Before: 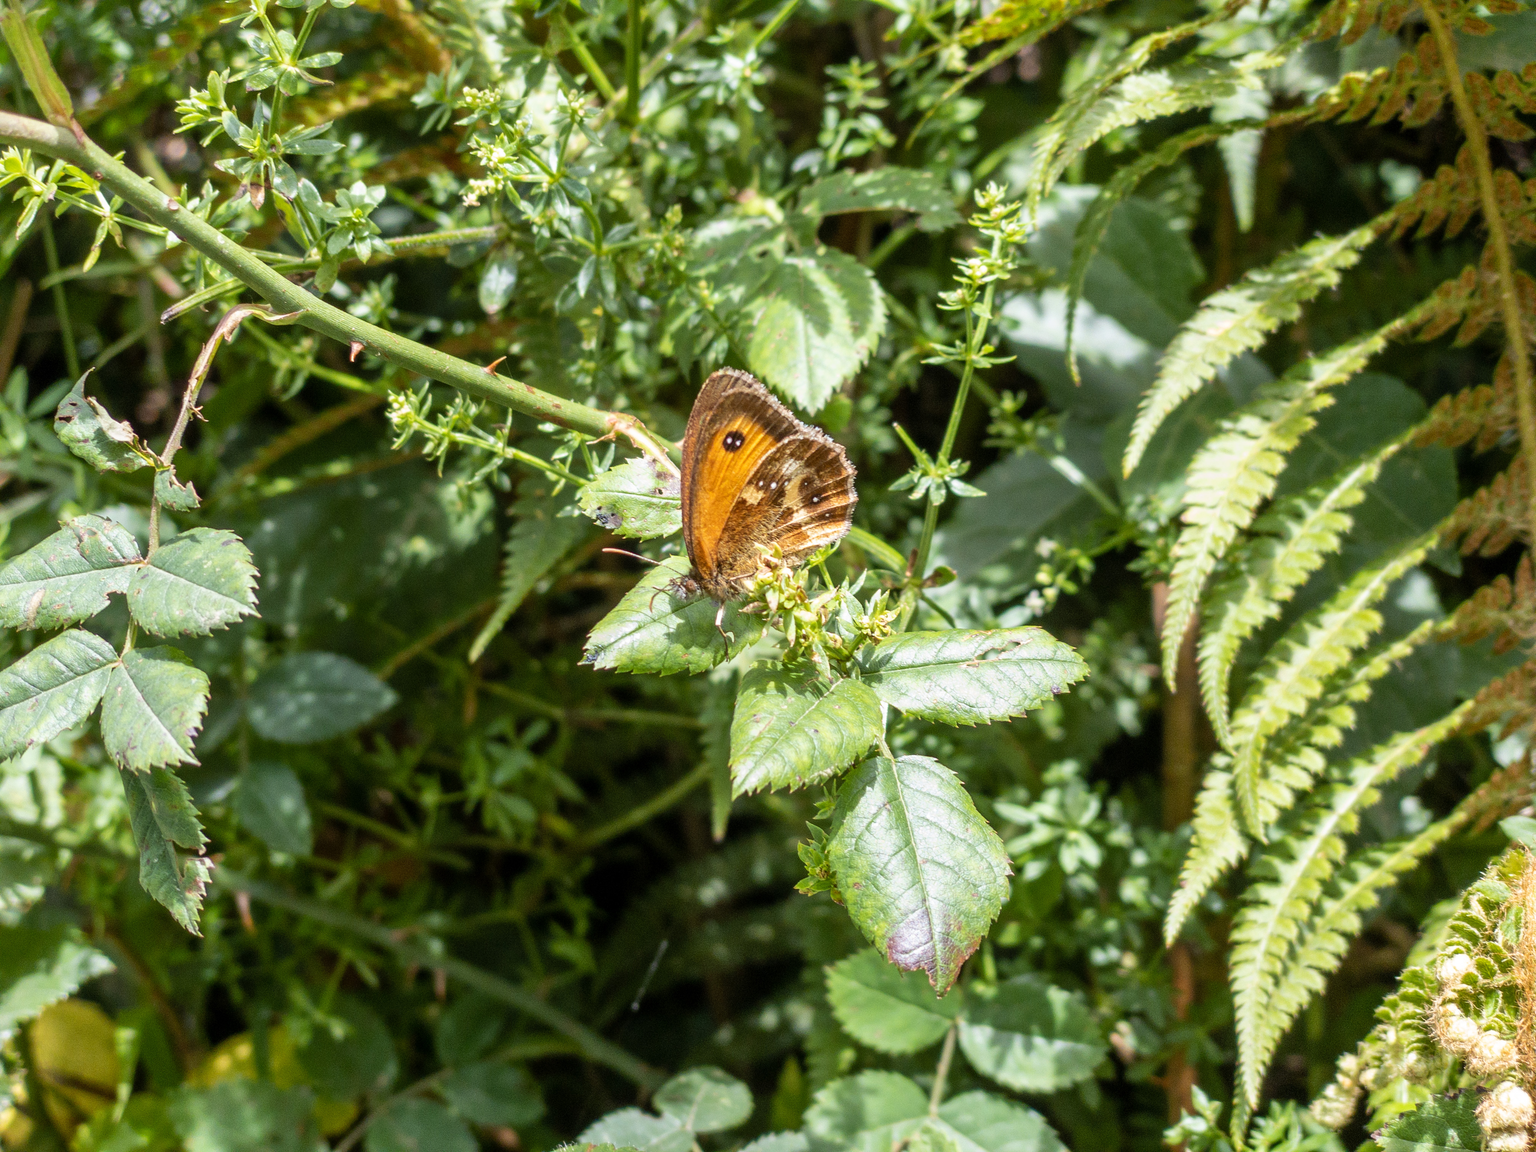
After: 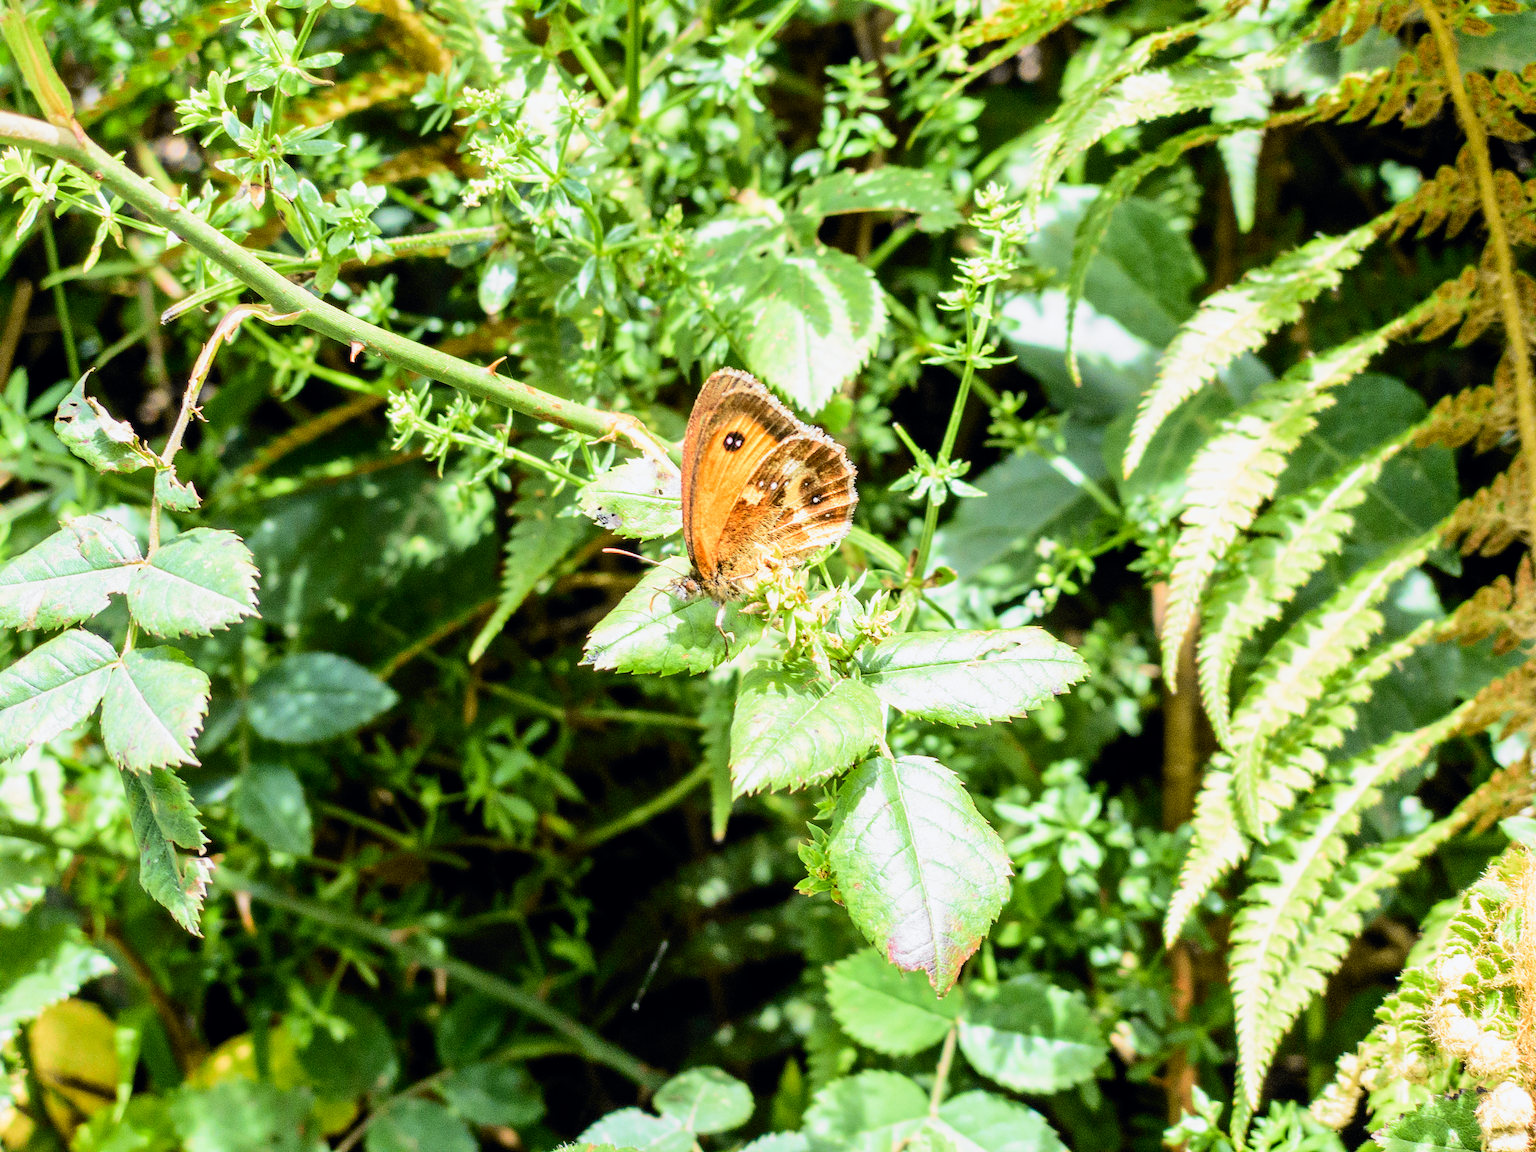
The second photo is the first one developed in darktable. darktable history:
tone equalizer: -8 EV -0.417 EV, -7 EV -0.389 EV, -6 EV -0.333 EV, -5 EV -0.222 EV, -3 EV 0.222 EV, -2 EV 0.333 EV, -1 EV 0.389 EV, +0 EV 0.417 EV, edges refinement/feathering 500, mask exposure compensation -1.57 EV, preserve details no
tone curve: curves: ch0 [(0, 0) (0.071, 0.047) (0.266, 0.26) (0.483, 0.554) (0.753, 0.811) (1, 0.983)]; ch1 [(0, 0) (0.346, 0.307) (0.408, 0.369) (0.463, 0.443) (0.482, 0.493) (0.502, 0.5) (0.517, 0.502) (0.55, 0.548) (0.597, 0.624) (0.651, 0.698) (1, 1)]; ch2 [(0, 0) (0.346, 0.34) (0.434, 0.46) (0.485, 0.494) (0.5, 0.494) (0.517, 0.506) (0.535, 0.529) (0.583, 0.611) (0.625, 0.666) (1, 1)], color space Lab, independent channels, preserve colors none
exposure: black level correction 0, exposure 0.68 EV, compensate exposure bias true, compensate highlight preservation false
filmic rgb: middle gray luminance 18.42%, black relative exposure -9 EV, white relative exposure 3.75 EV, threshold 6 EV, target black luminance 0%, hardness 4.85, latitude 67.35%, contrast 0.955, highlights saturation mix 20%, shadows ↔ highlights balance 21.36%, add noise in highlights 0, preserve chrominance luminance Y, color science v3 (2019), use custom middle-gray values true, iterations of high-quality reconstruction 0, contrast in highlights soft, enable highlight reconstruction true
